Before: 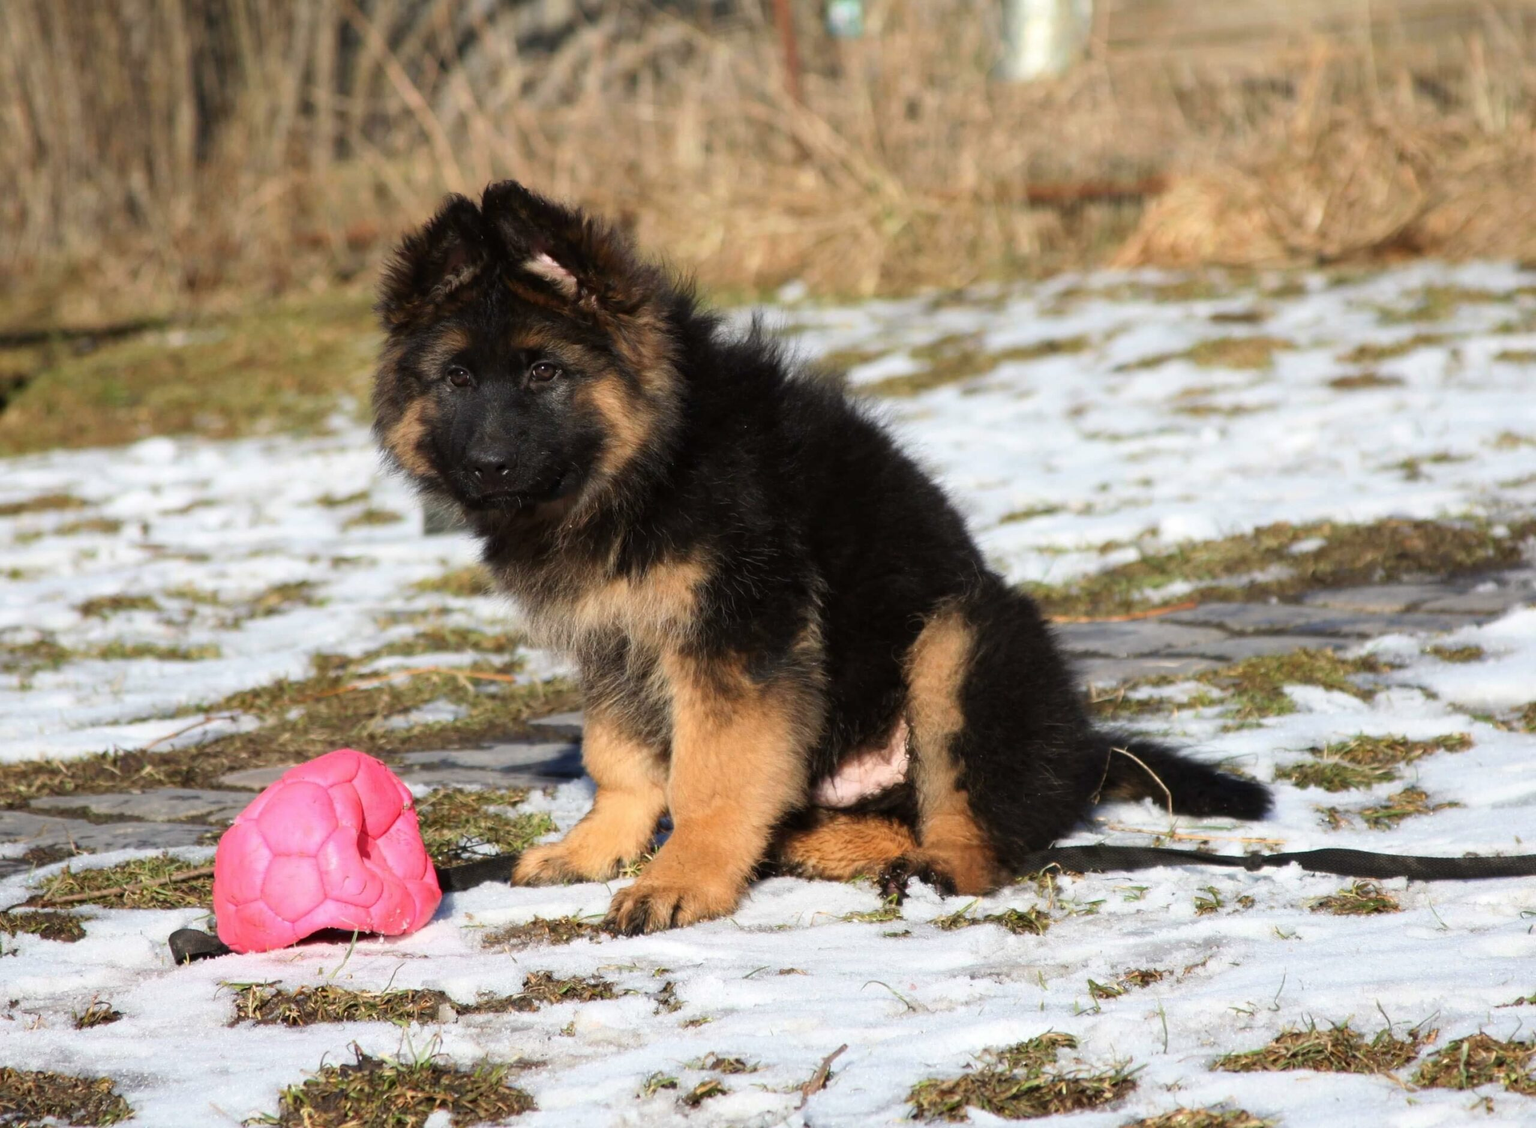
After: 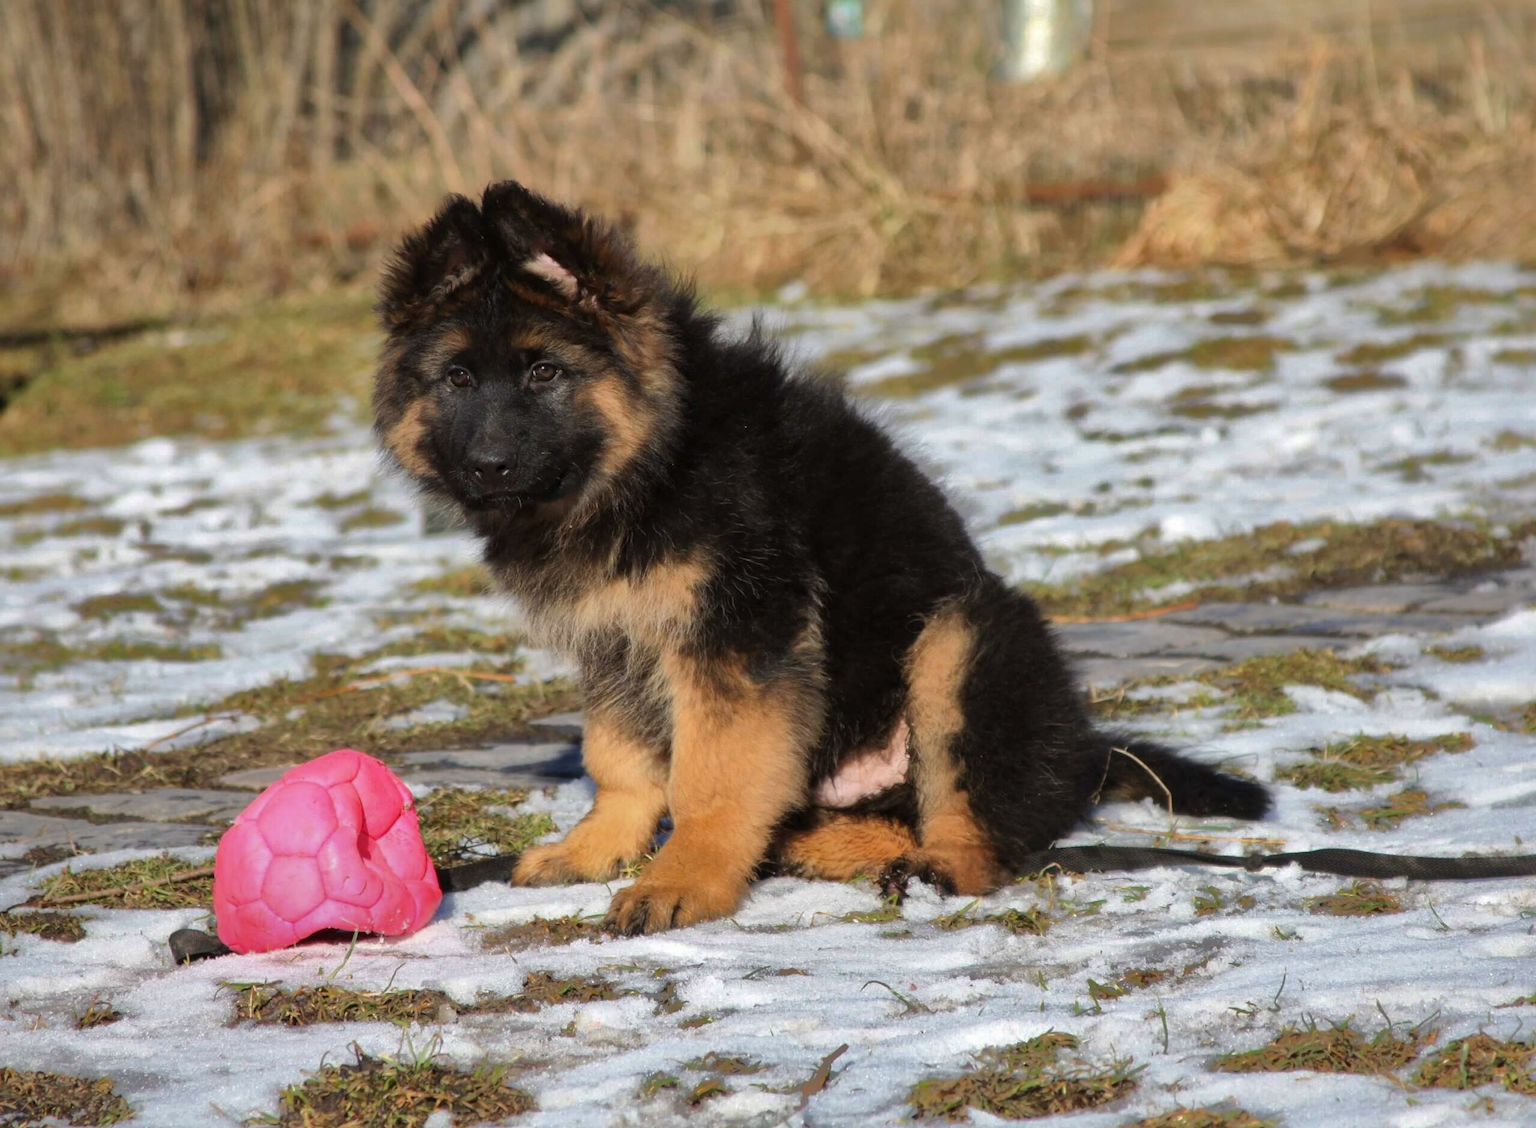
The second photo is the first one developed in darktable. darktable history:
shadows and highlights: shadows 25.46, highlights -69.48
